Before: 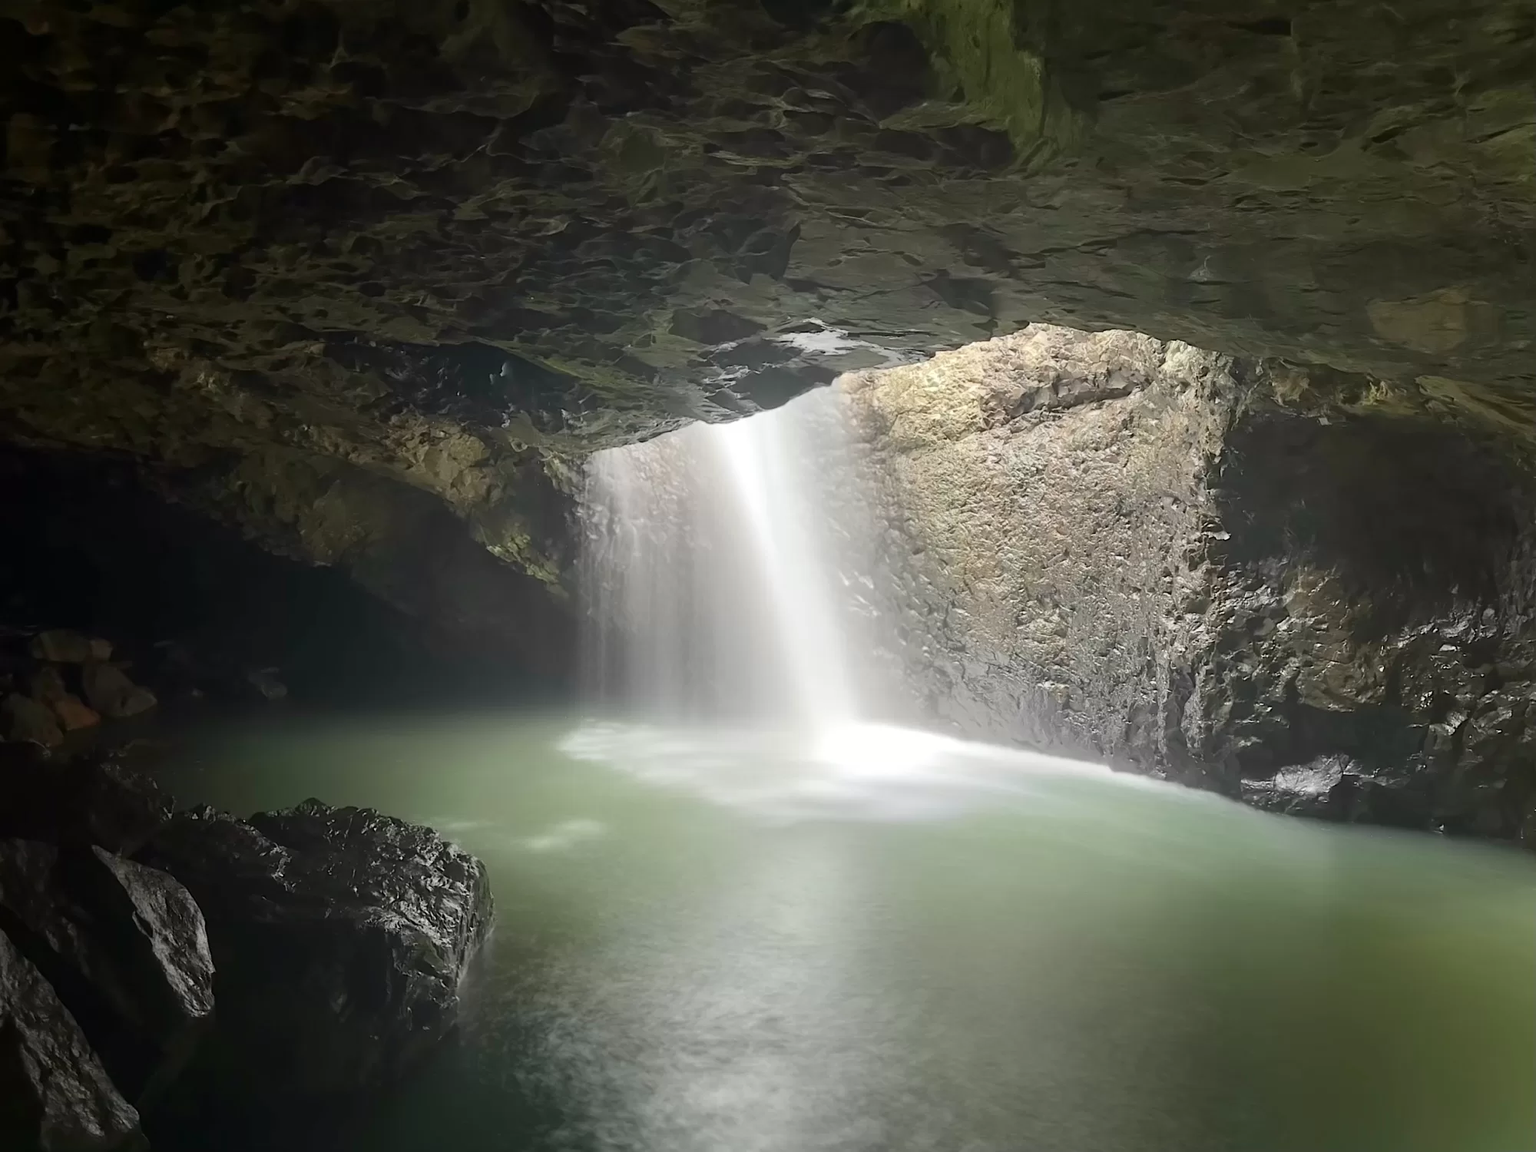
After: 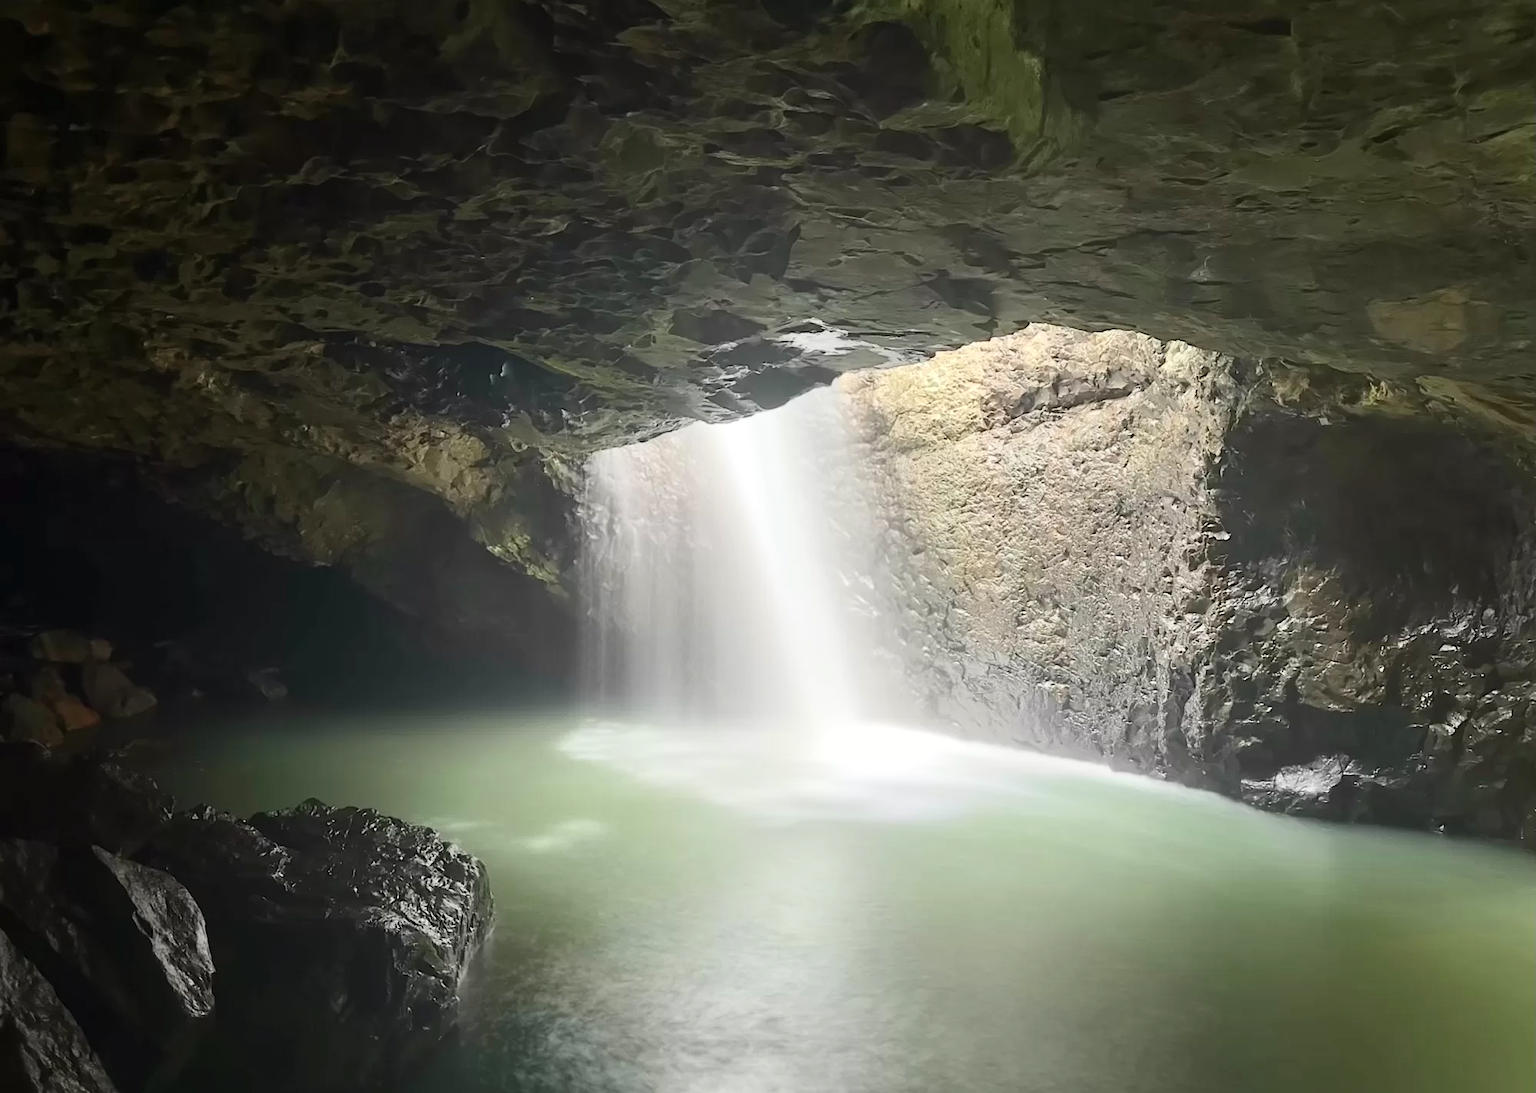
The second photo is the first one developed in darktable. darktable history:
crop and rotate: top 0.014%, bottom 5.02%
contrast brightness saturation: contrast 0.205, brightness 0.153, saturation 0.137
